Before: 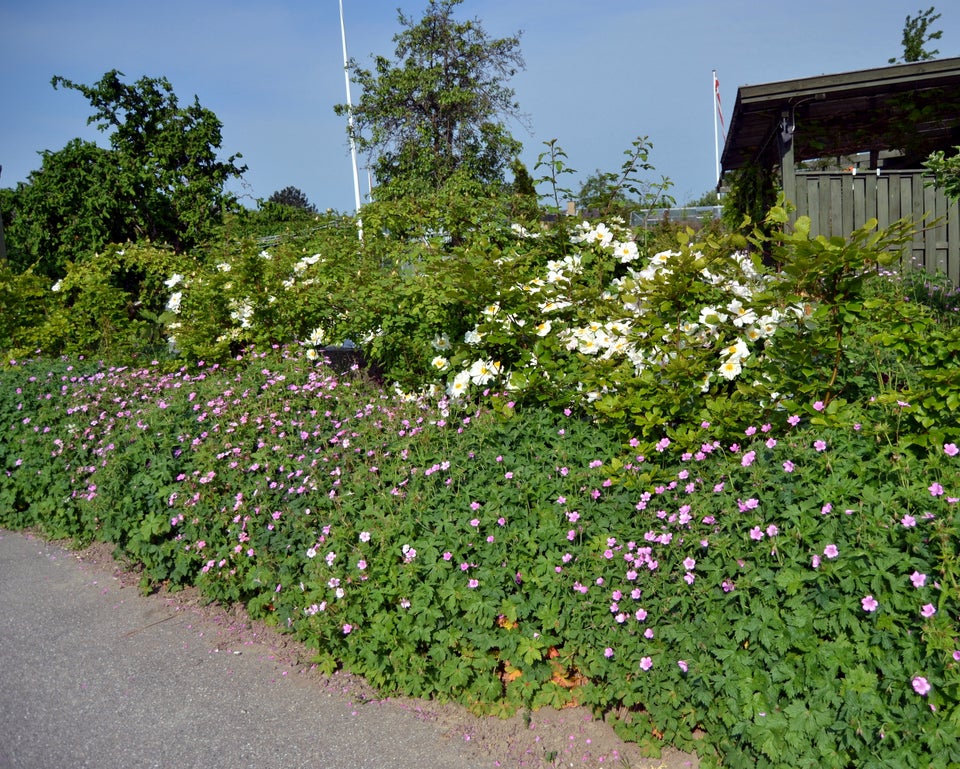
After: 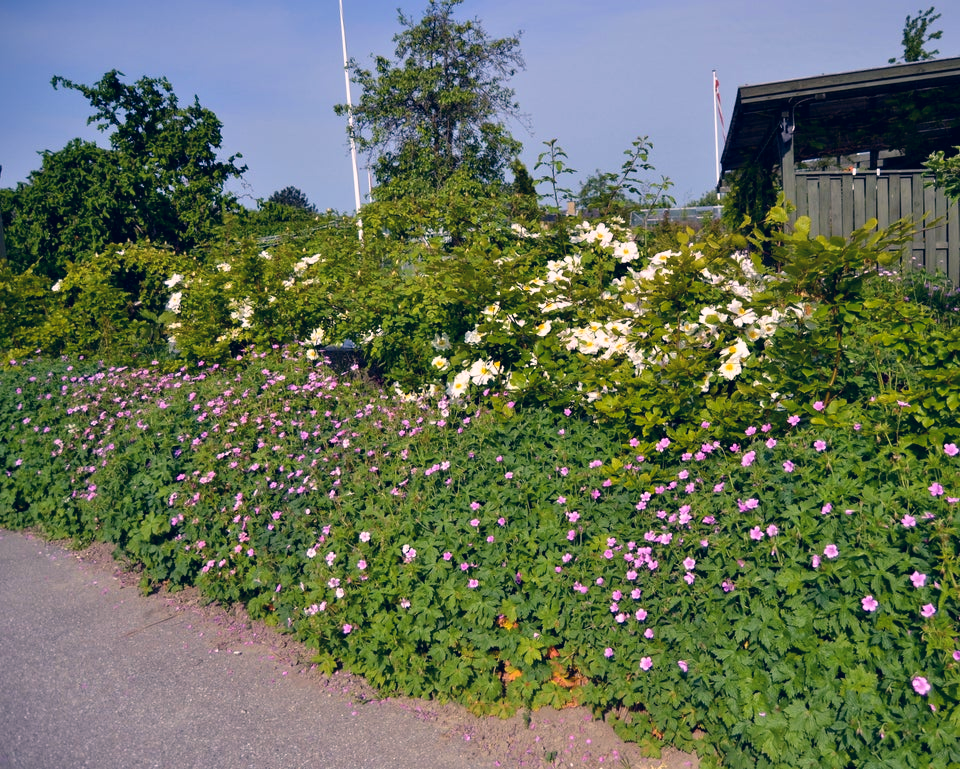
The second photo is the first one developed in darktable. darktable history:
color balance rgb: perceptual saturation grading › global saturation 20%, global vibrance 20%
color correction: highlights a* 14.46, highlights b* 5.85, shadows a* -5.53, shadows b* -15.24, saturation 0.85
